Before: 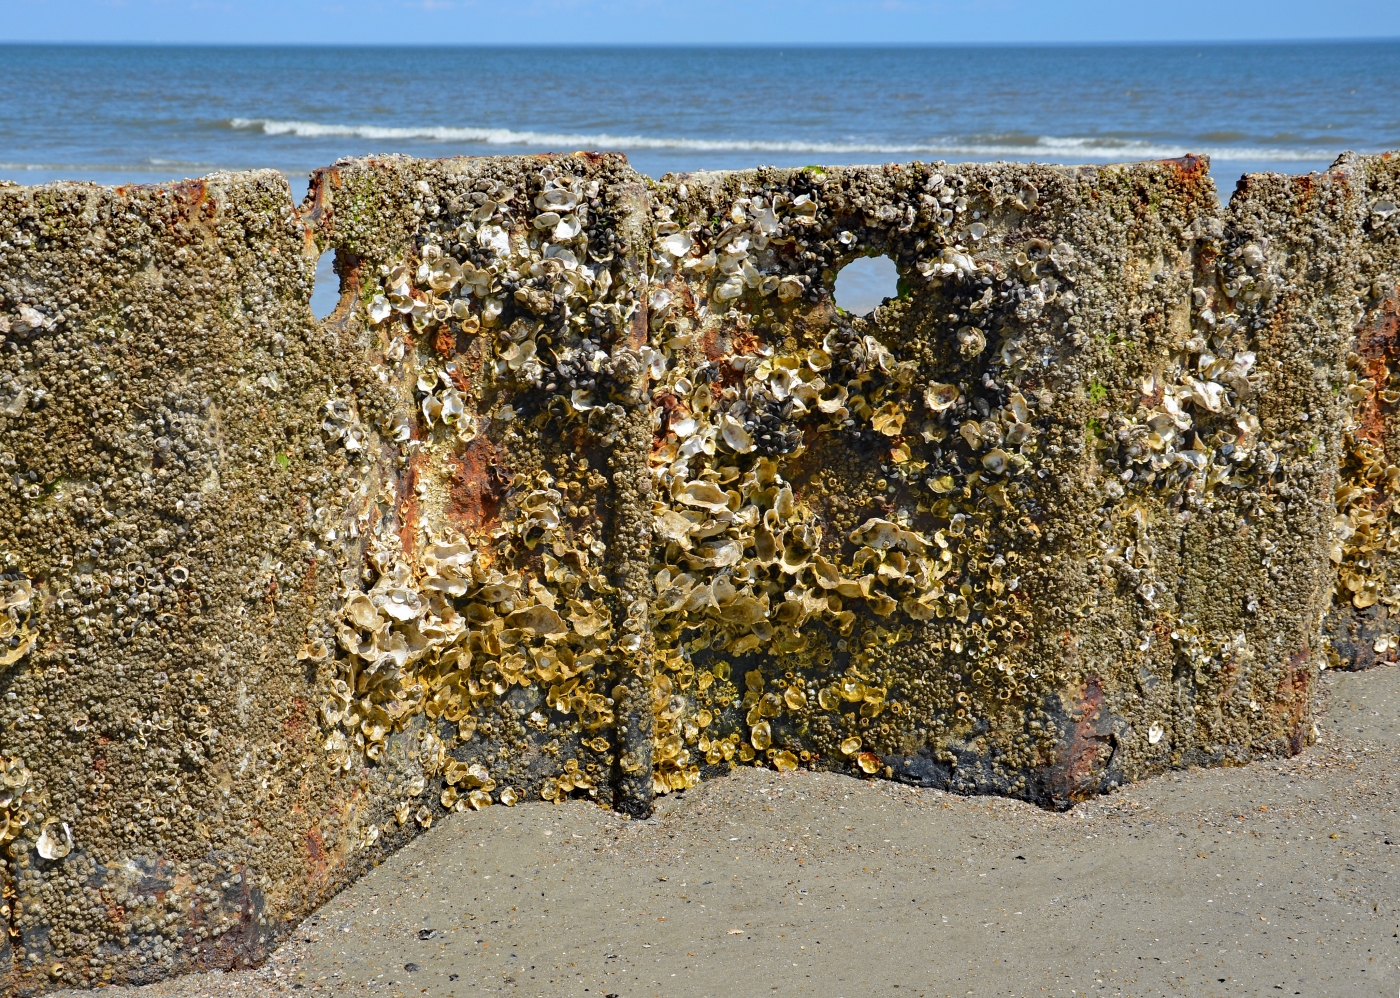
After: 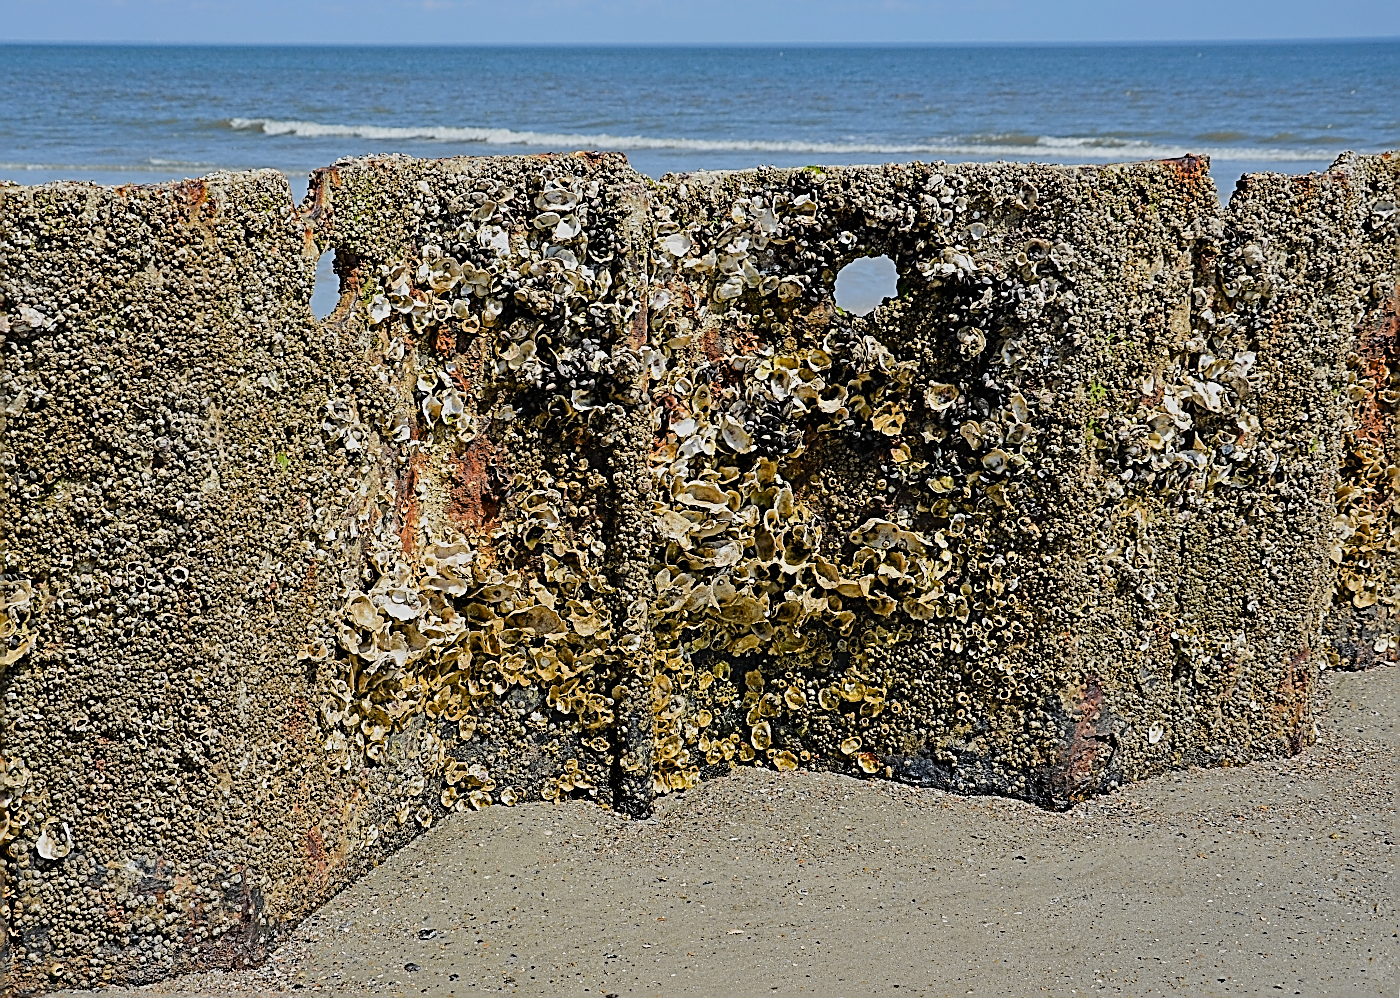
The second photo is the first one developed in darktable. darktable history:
filmic rgb: black relative exposure -7.65 EV, white relative exposure 4.56 EV, hardness 3.61, contrast 1.057
sharpen: amount 1.851
